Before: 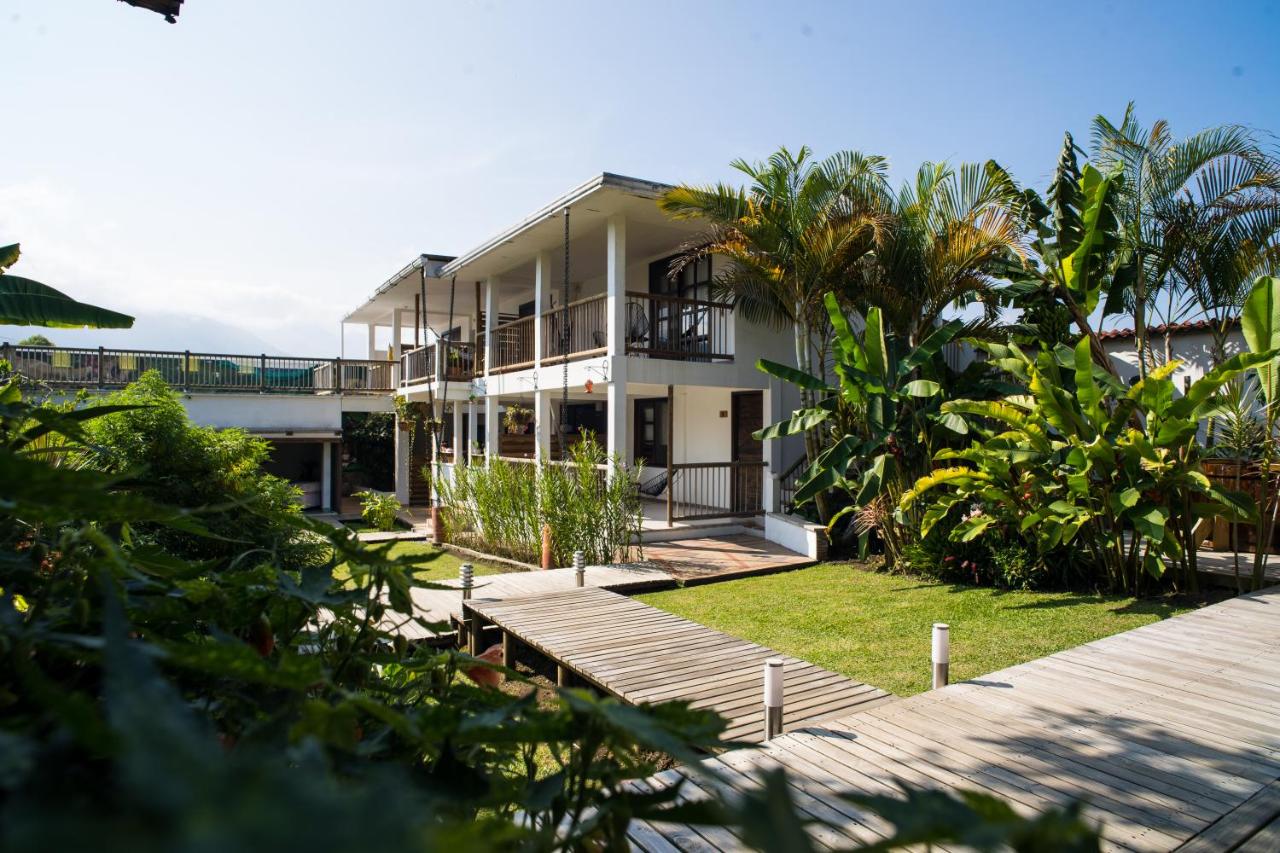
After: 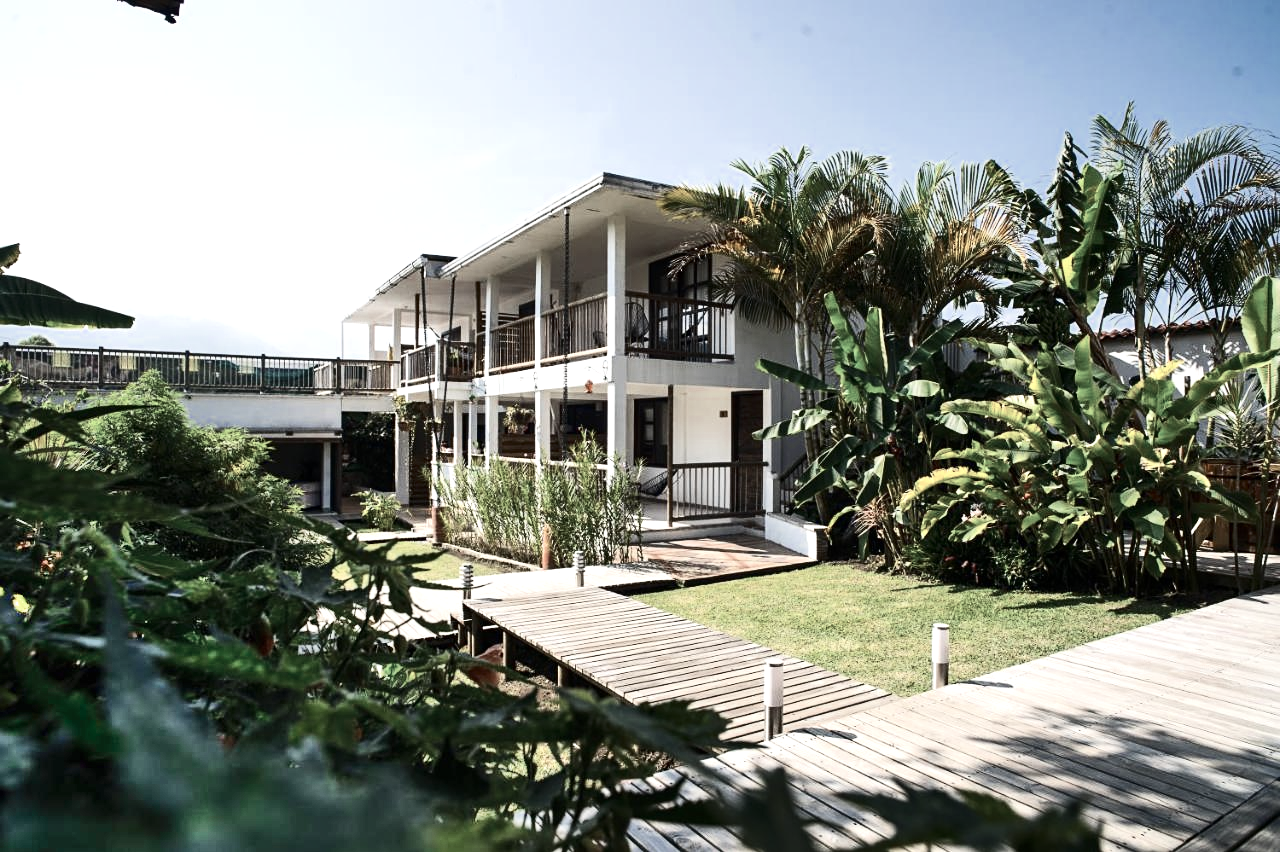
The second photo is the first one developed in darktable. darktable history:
exposure: black level correction 0, exposure 0.498 EV, compensate highlight preservation false
crop: bottom 0.057%
tone equalizer: edges refinement/feathering 500, mask exposure compensation -1.57 EV, preserve details no
color zones: curves: ch0 [(0, 0.5) (0.125, 0.4) (0.25, 0.5) (0.375, 0.4) (0.5, 0.4) (0.625, 0.35) (0.75, 0.35) (0.875, 0.5)]; ch1 [(0, 0.35) (0.125, 0.45) (0.25, 0.35) (0.375, 0.35) (0.5, 0.35) (0.625, 0.35) (0.75, 0.45) (0.875, 0.35)]; ch2 [(0, 0.6) (0.125, 0.5) (0.25, 0.5) (0.375, 0.6) (0.5, 0.6) (0.625, 0.5) (0.75, 0.5) (0.875, 0.5)]
sharpen: amount 0.208
shadows and highlights: shadows 76.67, highlights -23.89, soften with gaussian
contrast brightness saturation: contrast 0.25, saturation -0.323
